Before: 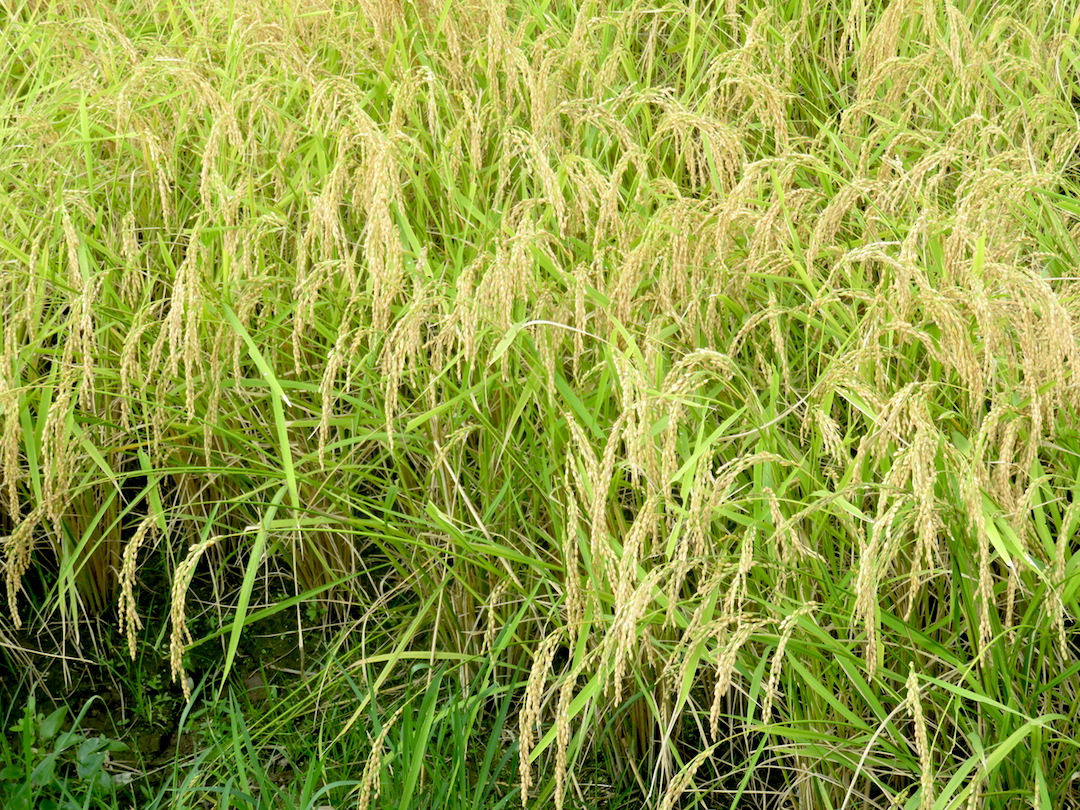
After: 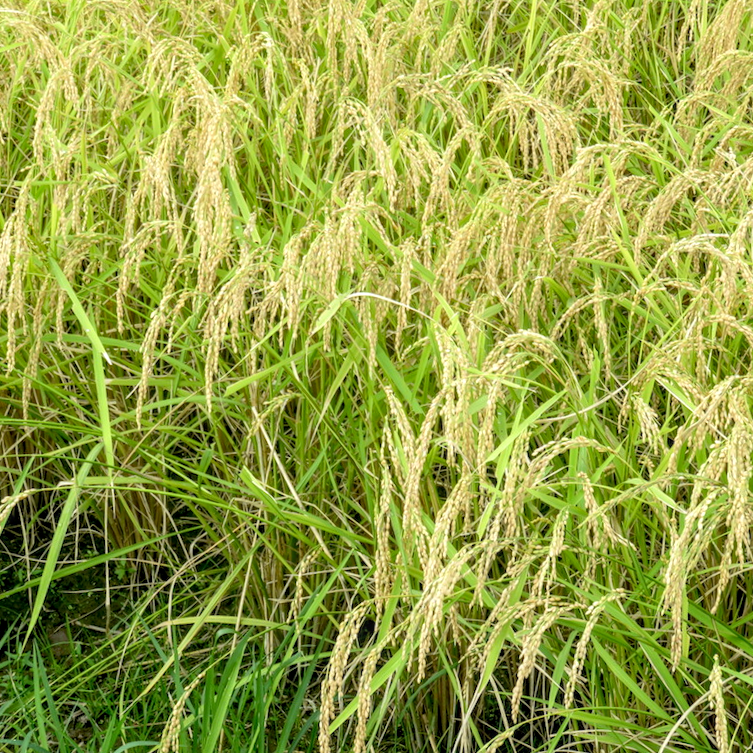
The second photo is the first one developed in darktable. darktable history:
crop and rotate: angle -3.27°, left 14.277%, top 0.028%, right 10.766%, bottom 0.028%
local contrast: on, module defaults
